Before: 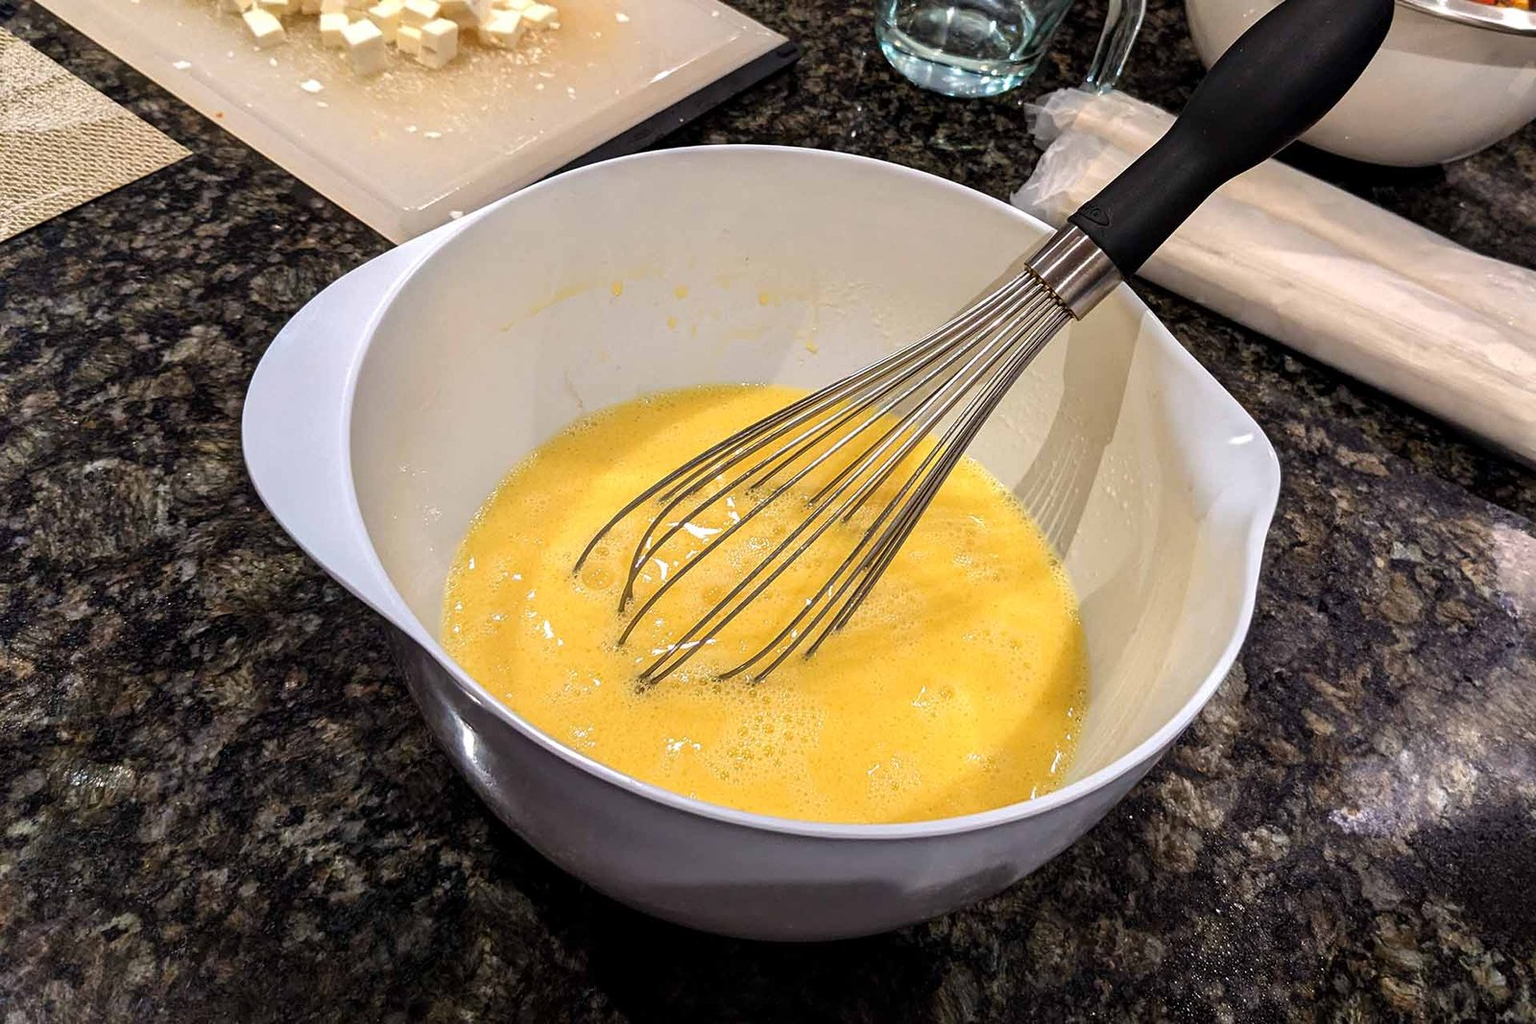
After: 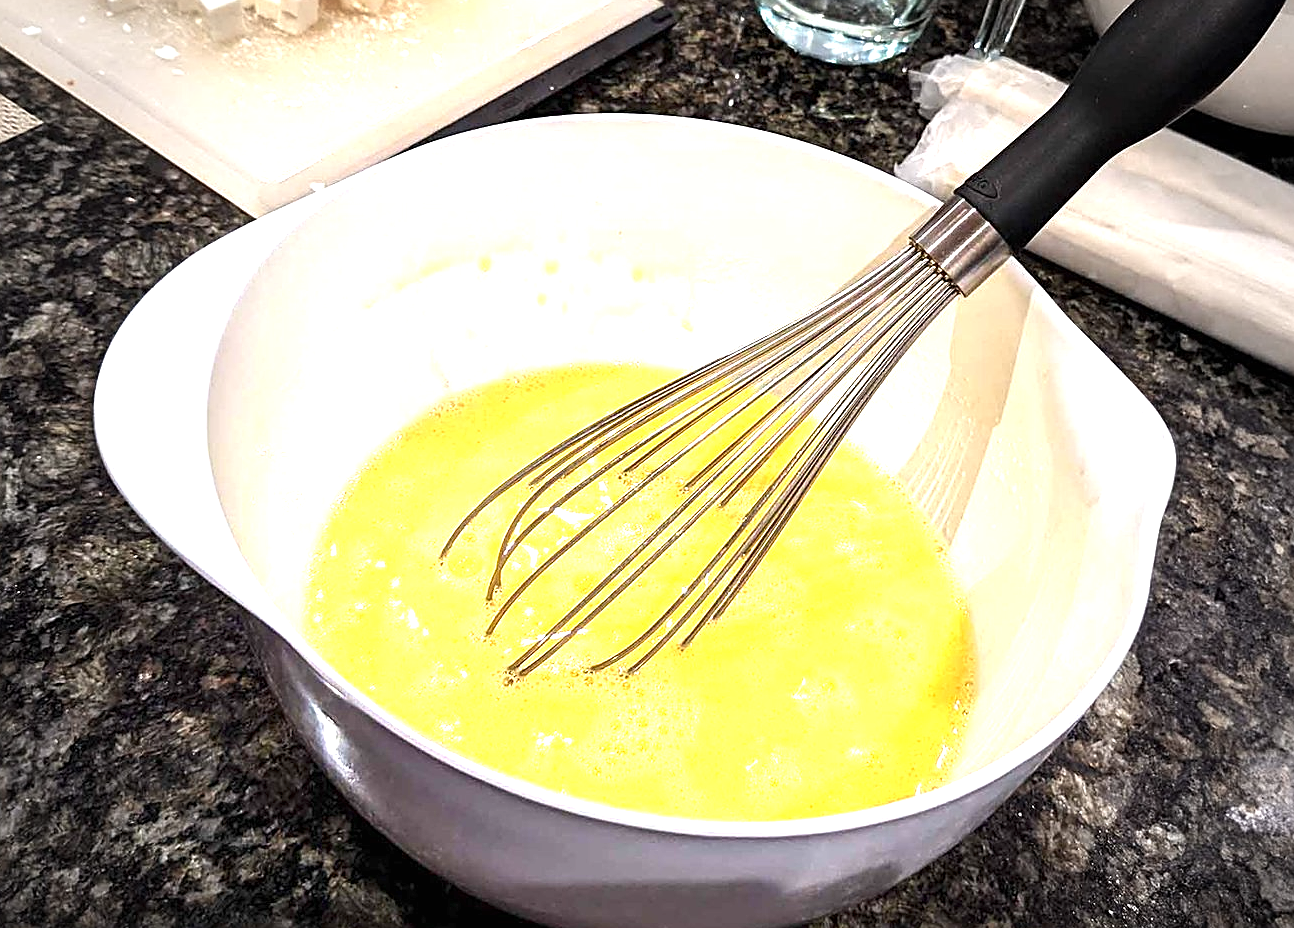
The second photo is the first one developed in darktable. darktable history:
exposure: black level correction 0, exposure 1.388 EV, compensate exposure bias true, compensate highlight preservation false
sharpen: on, module defaults
vignetting: fall-off start 64.63%, center (-0.034, 0.148), width/height ratio 0.881
crop: left 9.929%, top 3.475%, right 9.188%, bottom 9.529%
